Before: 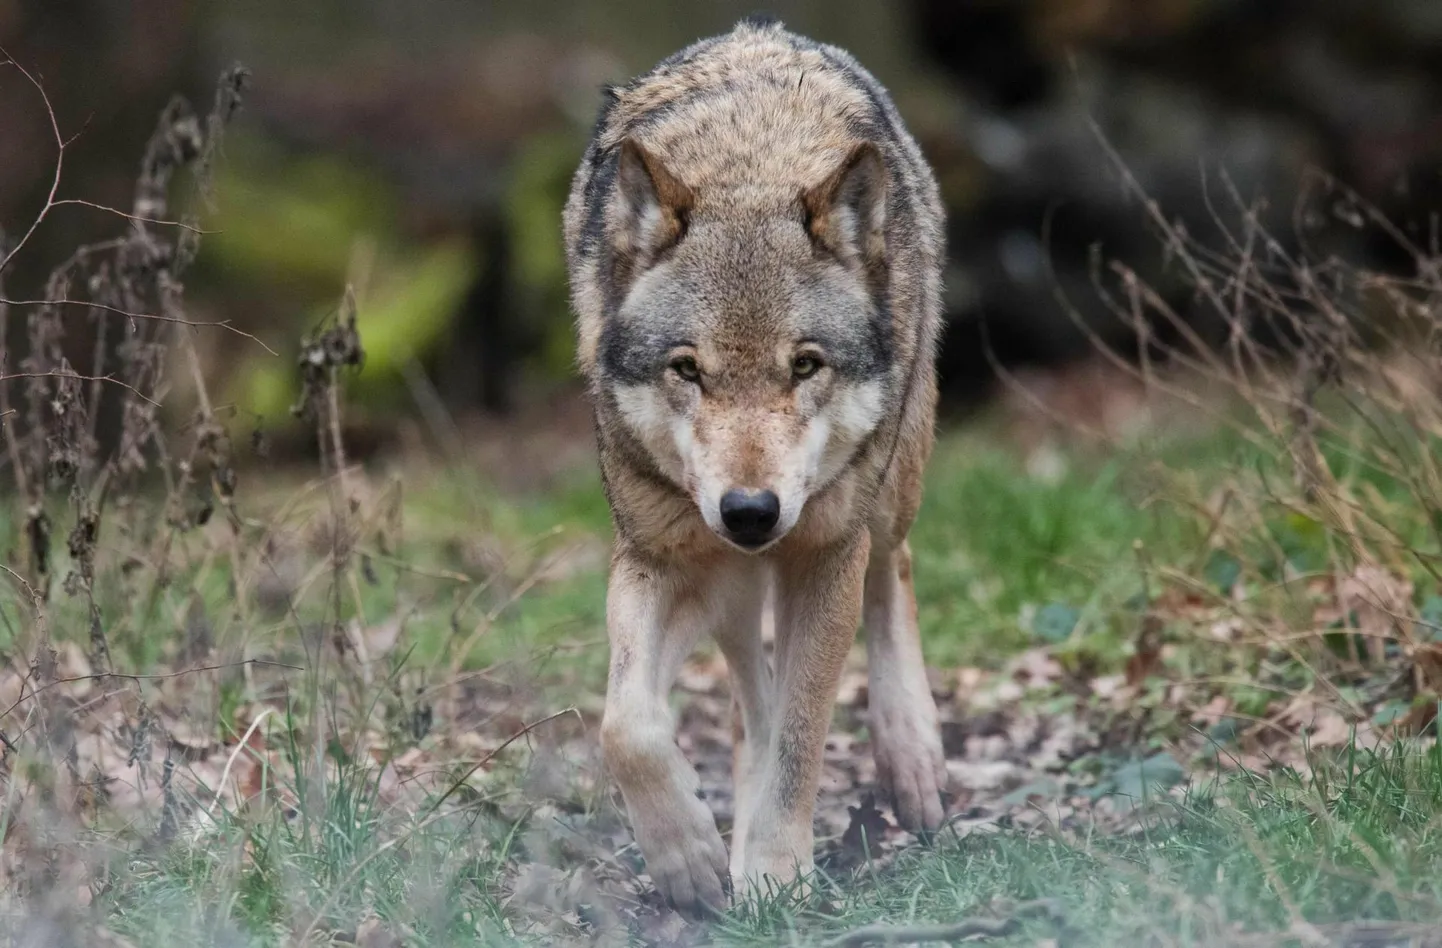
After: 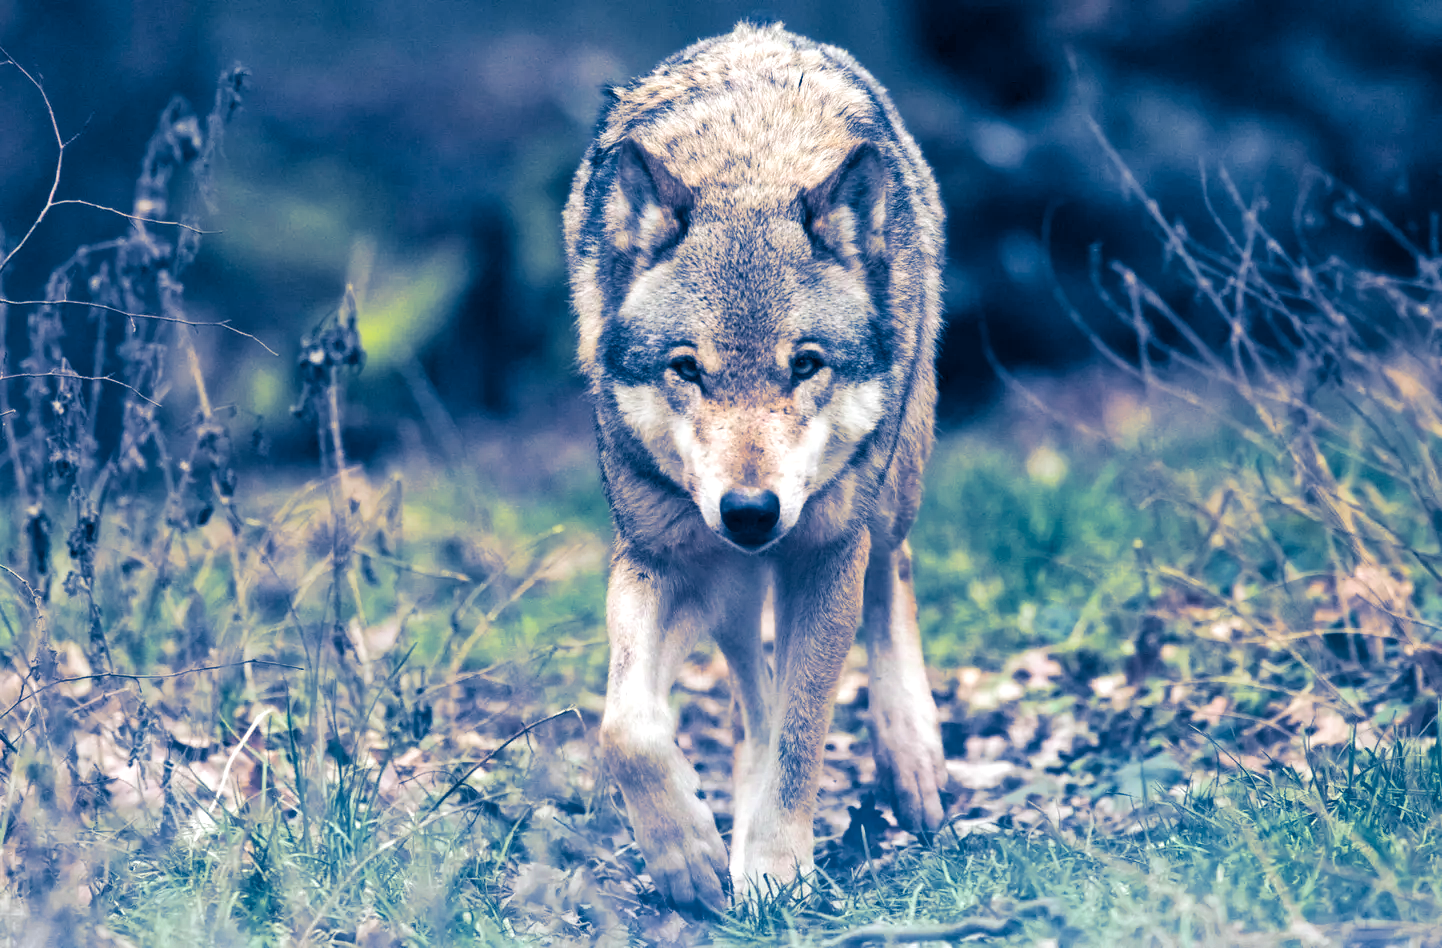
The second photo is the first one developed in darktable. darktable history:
shadows and highlights: shadows color adjustment 97.66%, soften with gaussian
color balance rgb: perceptual saturation grading › global saturation -0.31%, global vibrance -8%, contrast -13%, saturation formula JzAzBz (2021)
exposure: black level correction 0, exposure 1.173 EV, compensate exposure bias true, compensate highlight preservation false
split-toning: shadows › hue 226.8°, shadows › saturation 1, highlights › saturation 0, balance -61.41
